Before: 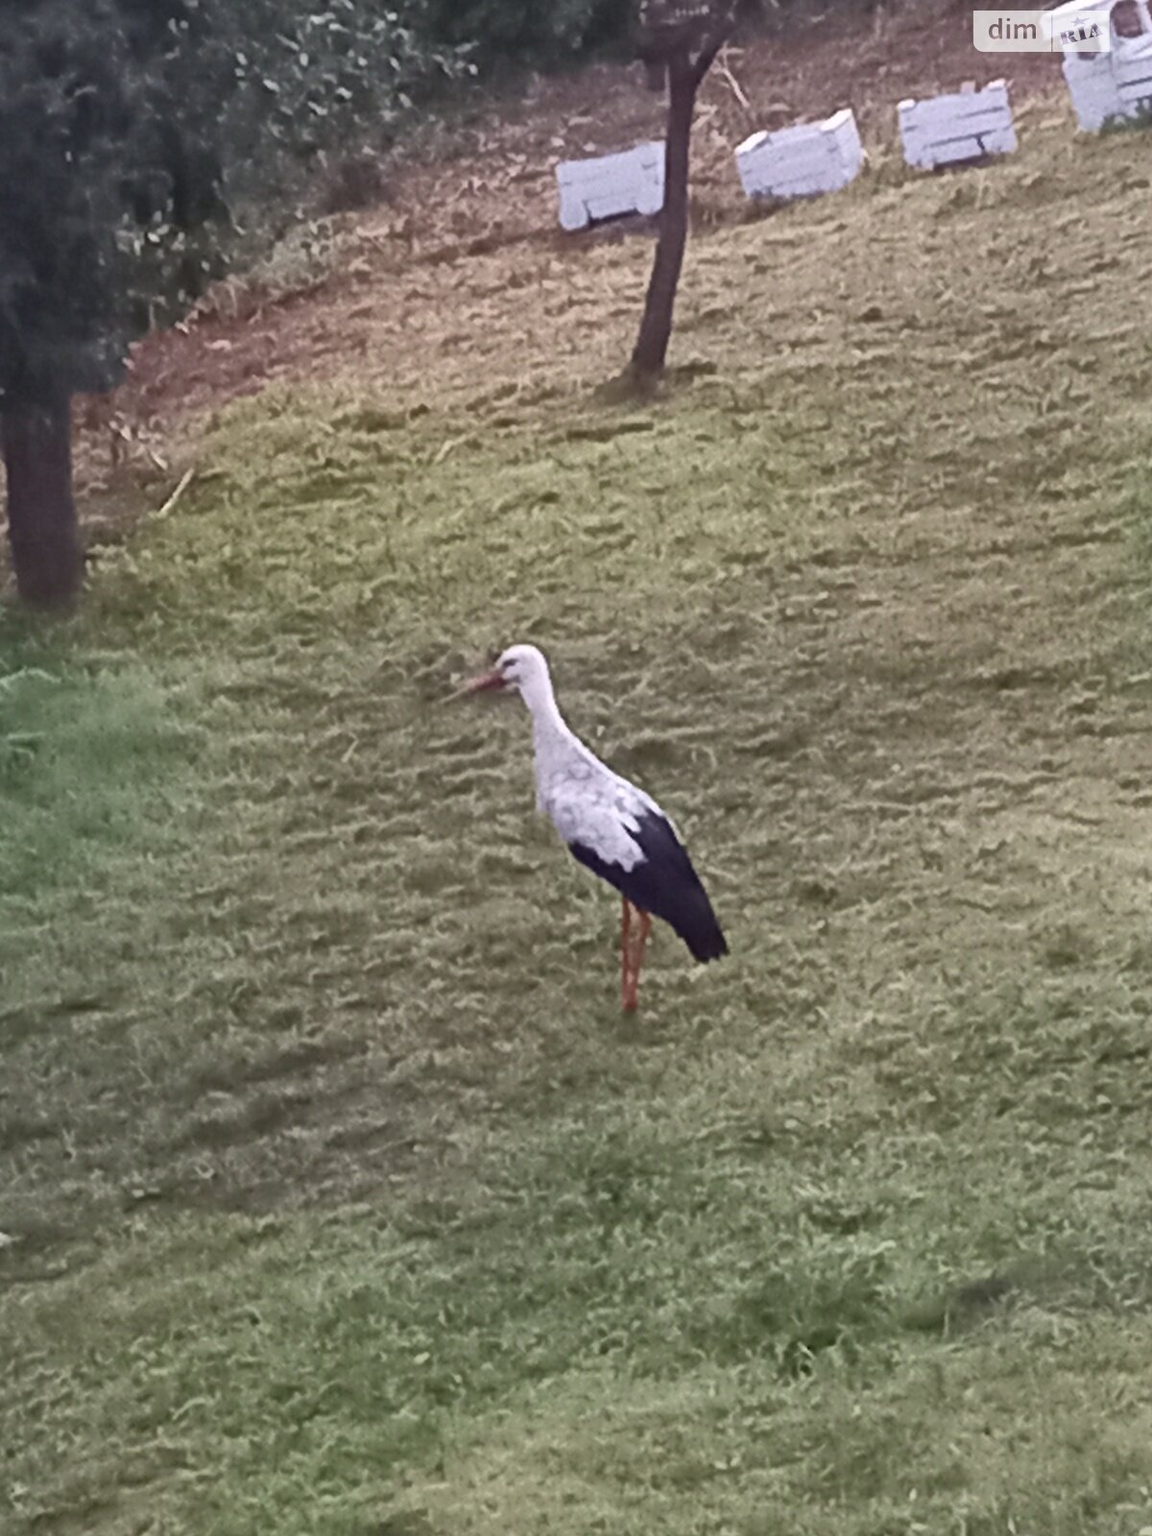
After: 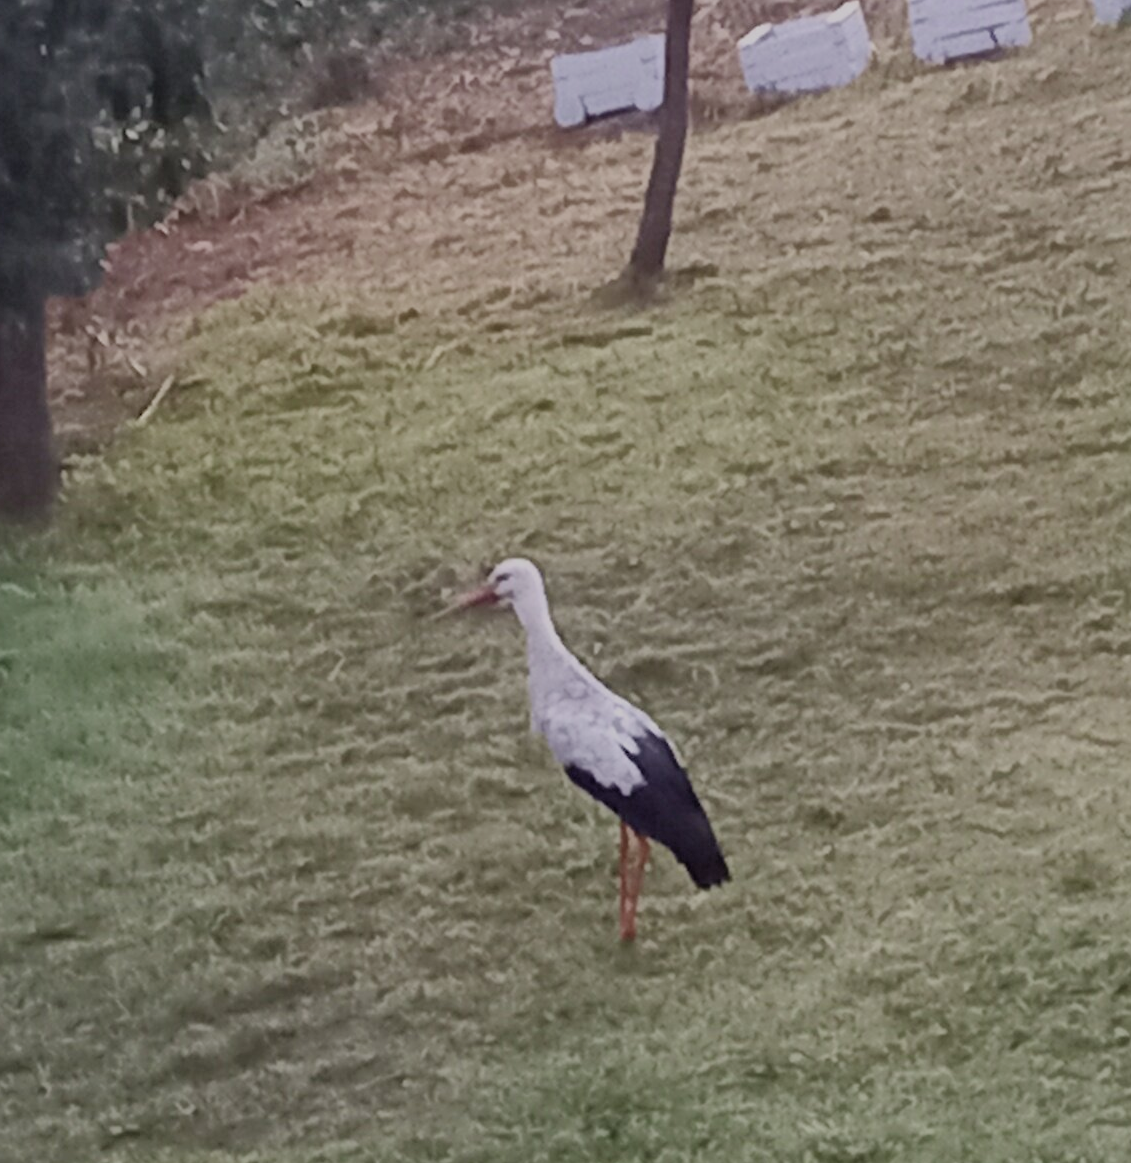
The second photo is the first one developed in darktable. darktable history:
crop: left 2.399%, top 7.096%, right 3.34%, bottom 20.175%
filmic rgb: black relative exposure -8.79 EV, white relative exposure 4.99 EV, target black luminance 0%, hardness 3.77, latitude 66.74%, contrast 0.82, highlights saturation mix 10.09%, shadows ↔ highlights balance 20.63%, iterations of high-quality reconstruction 10
